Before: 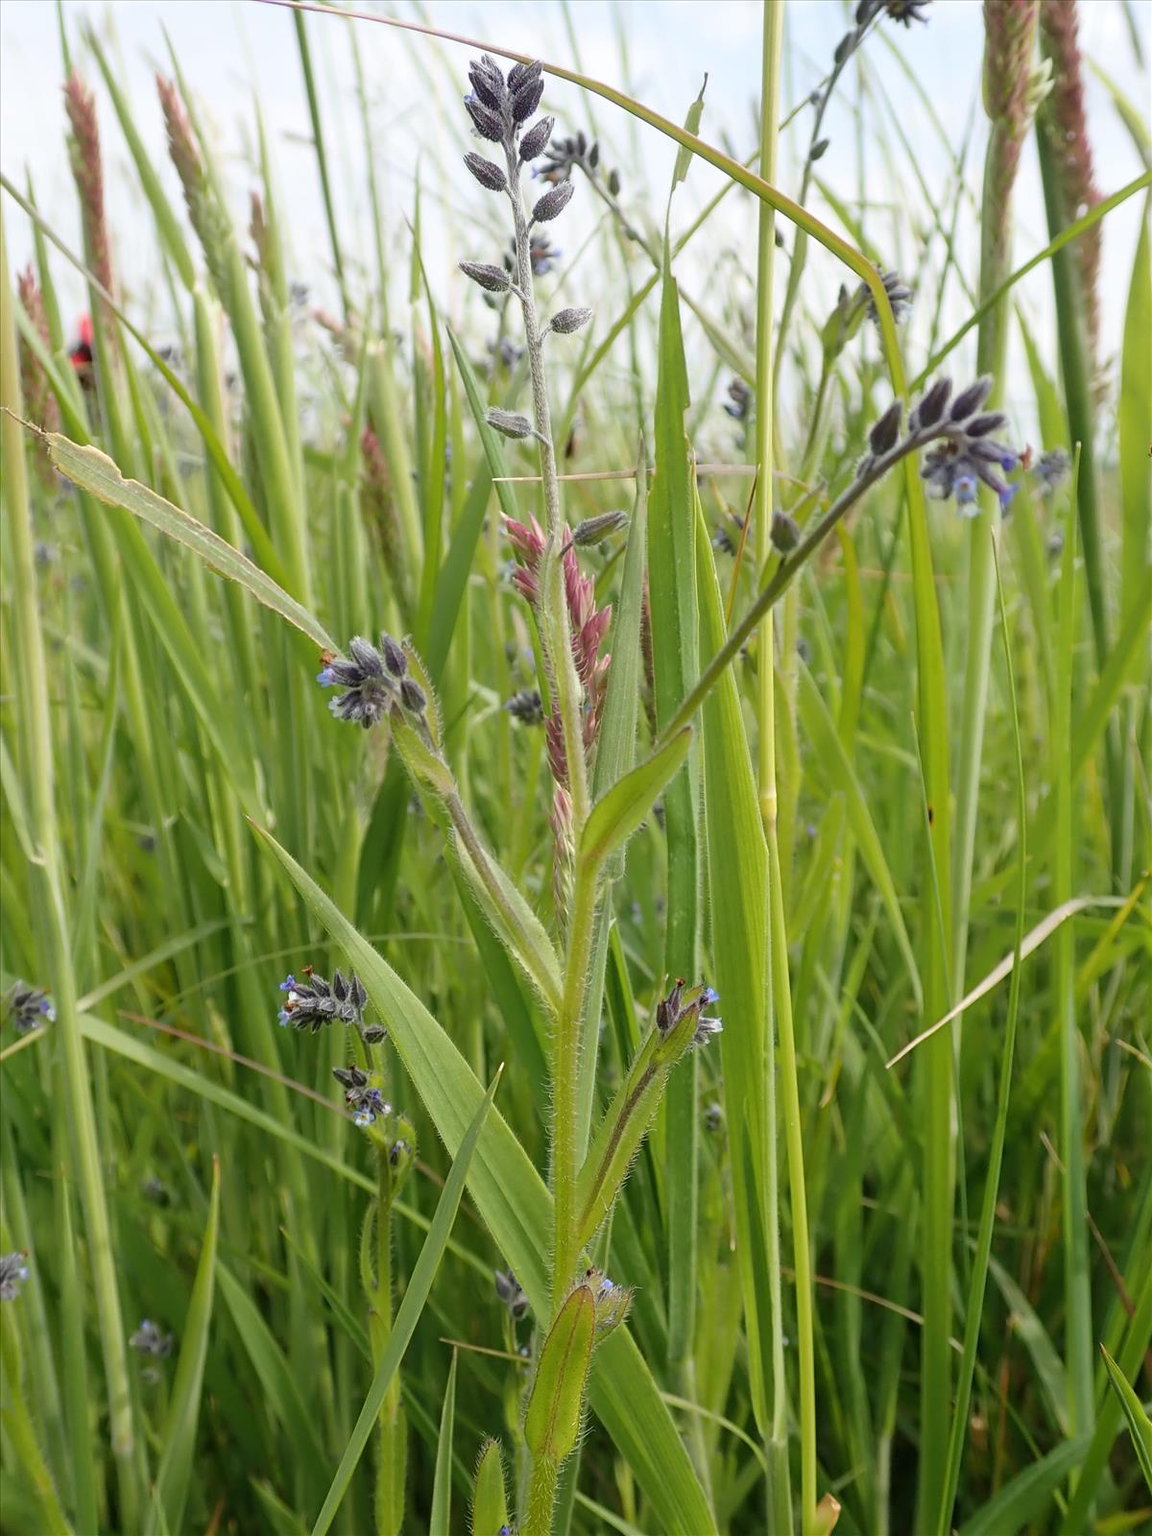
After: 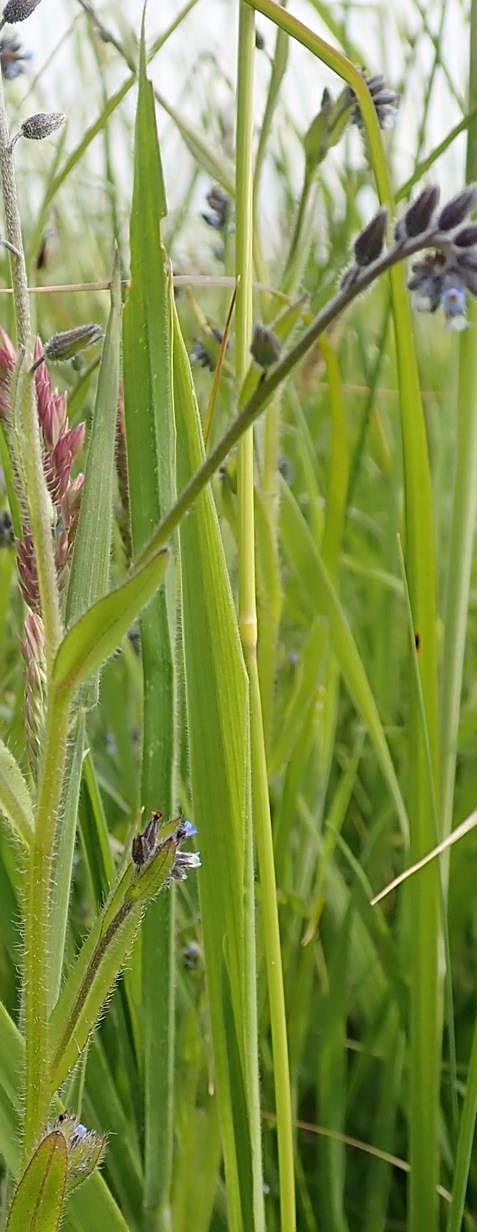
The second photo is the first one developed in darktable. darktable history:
crop: left 46.064%, top 13.017%, right 14.133%, bottom 9.962%
sharpen: on, module defaults
